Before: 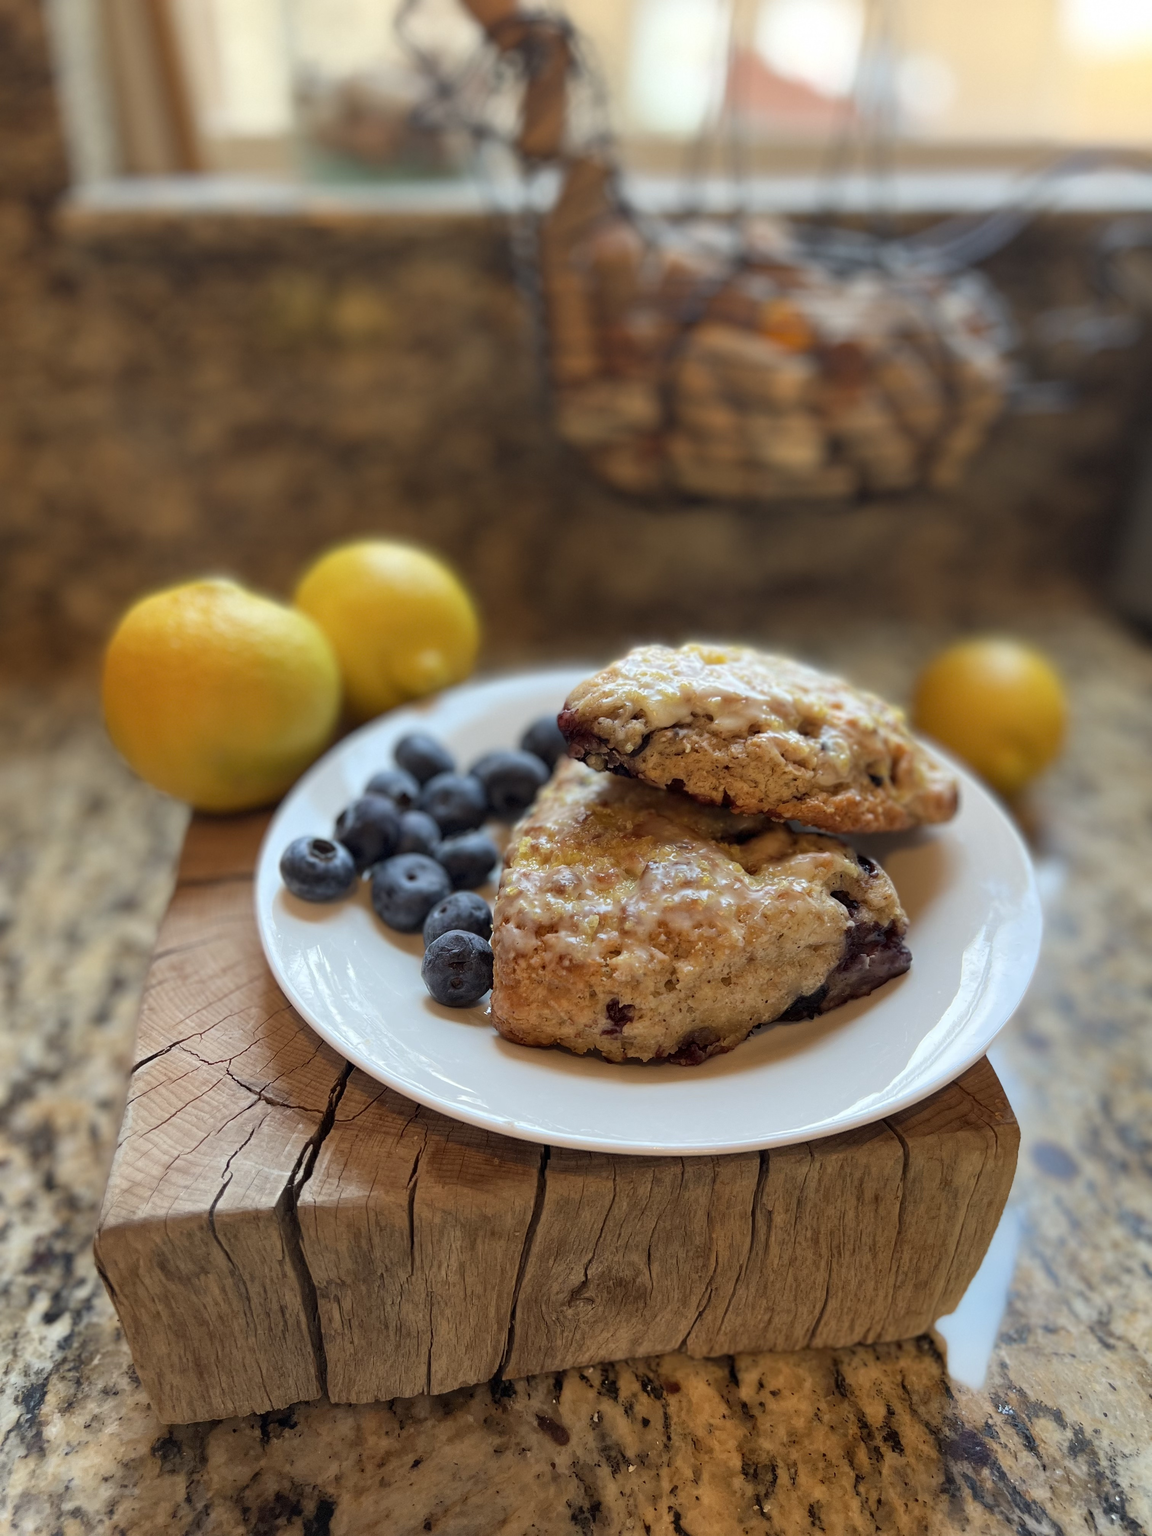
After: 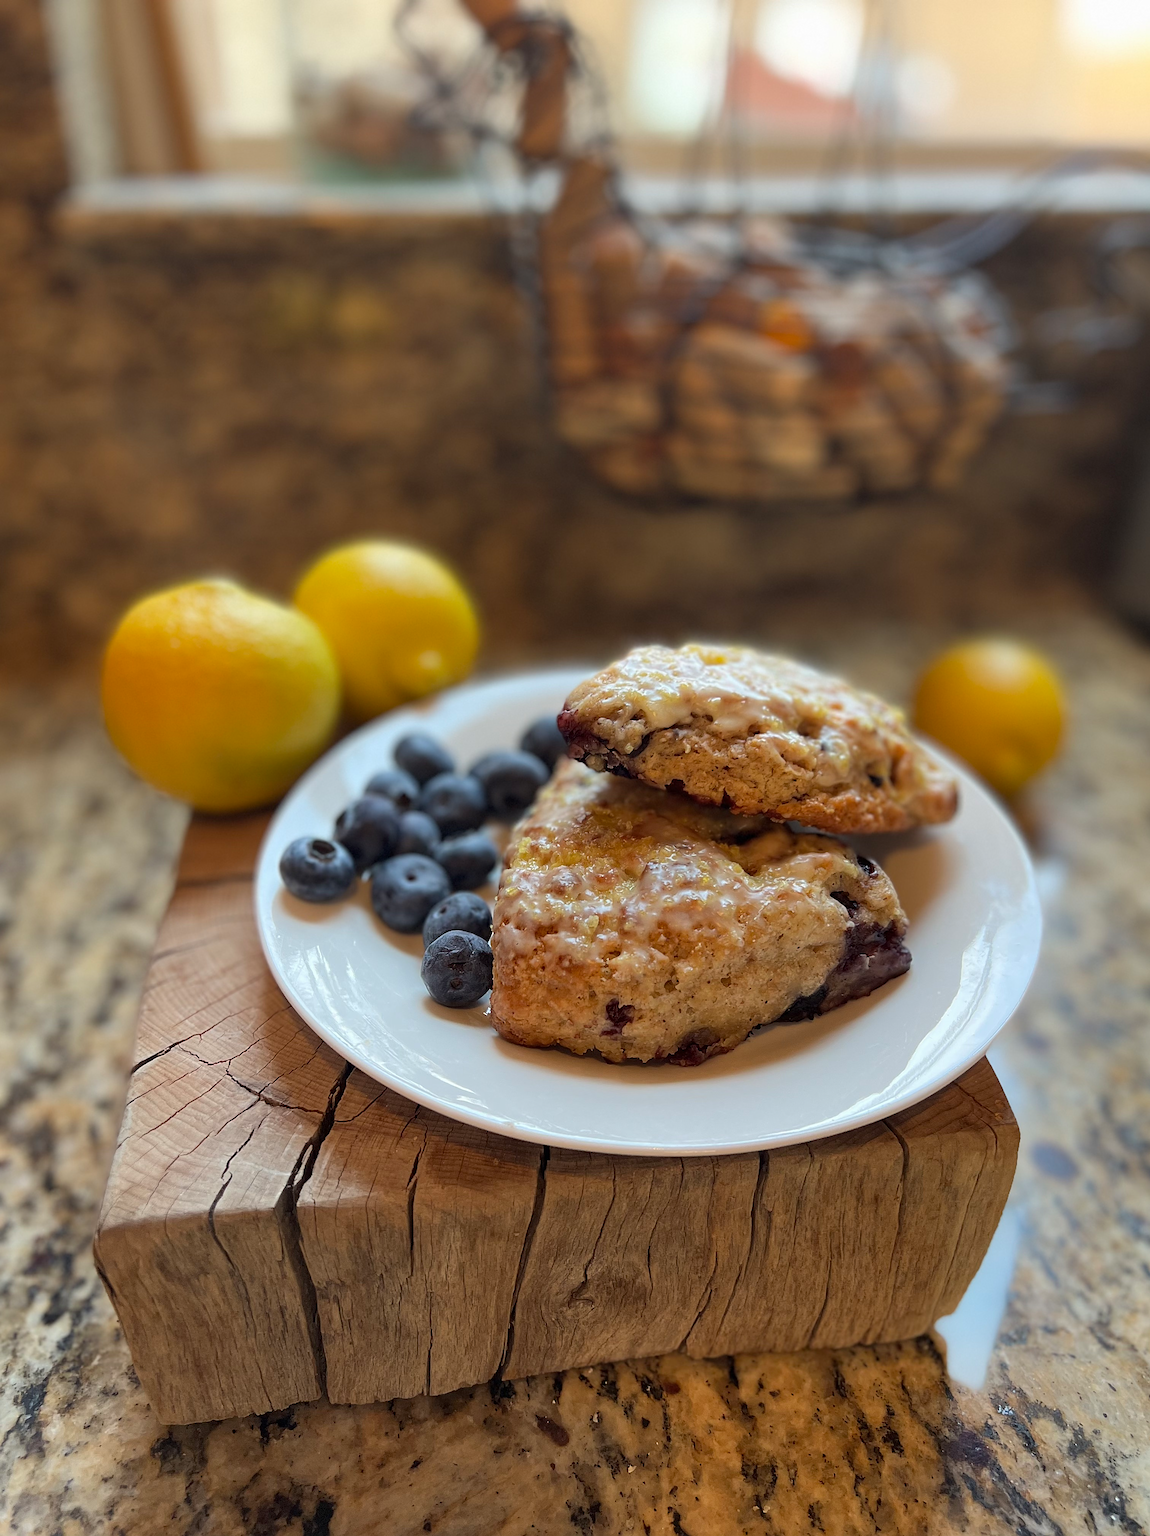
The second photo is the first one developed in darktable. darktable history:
crop and rotate: left 0.105%, bottom 0.011%
sharpen: on, module defaults
exposure: exposure -0.045 EV, compensate highlight preservation false
tone equalizer: edges refinement/feathering 500, mask exposure compensation -1.57 EV, preserve details no
